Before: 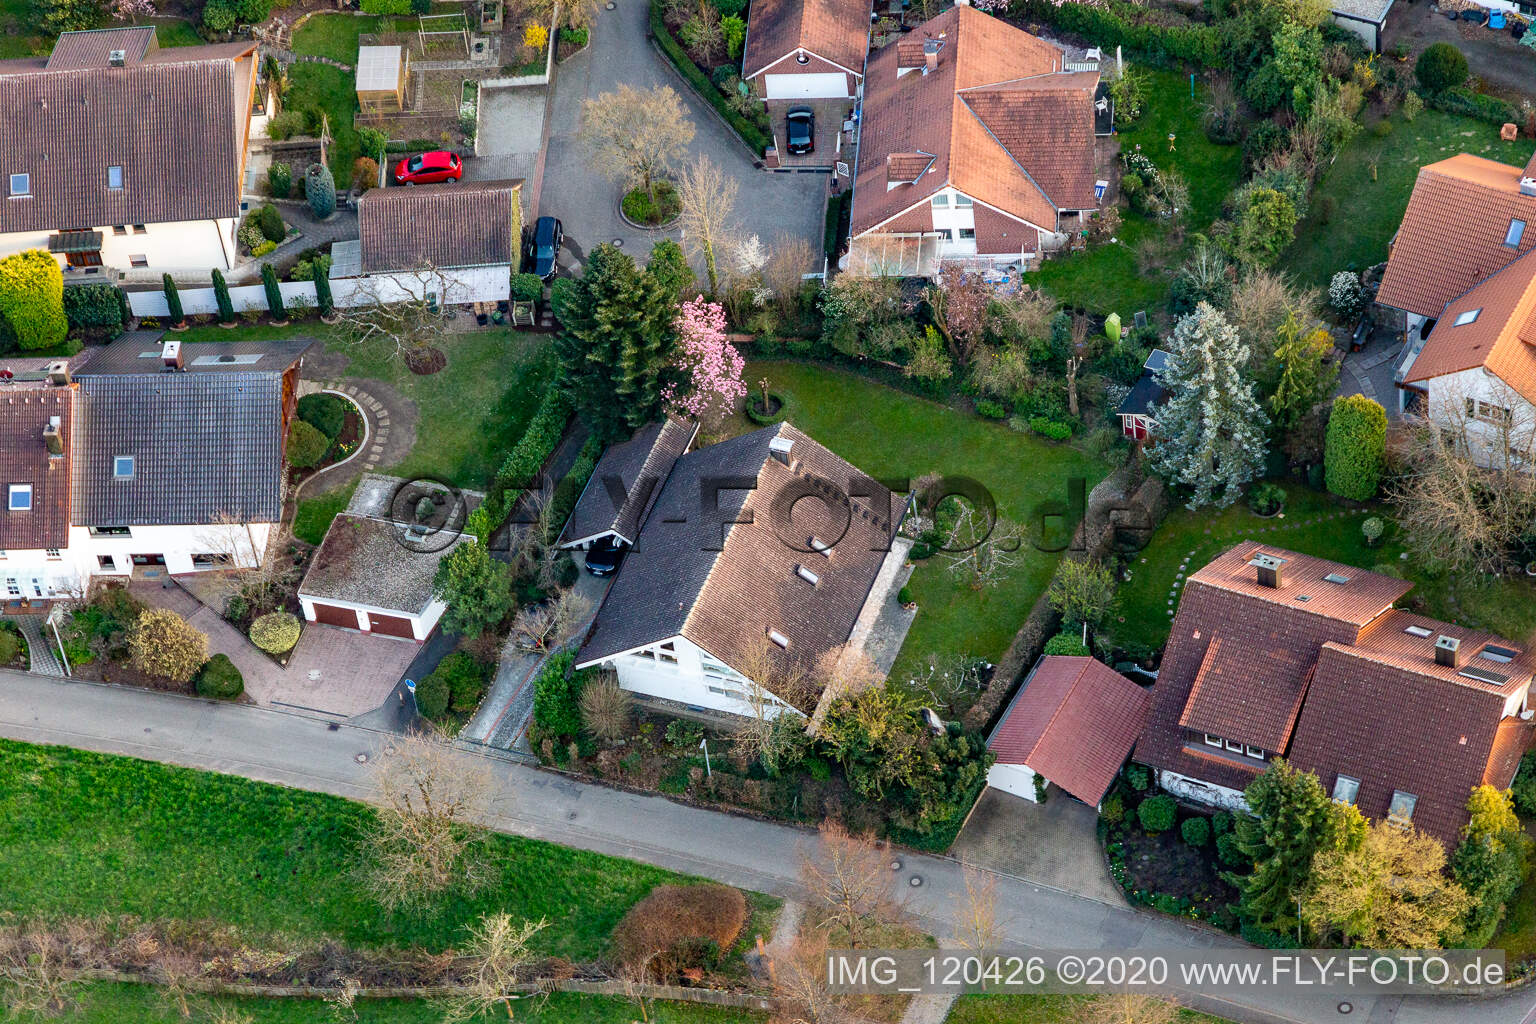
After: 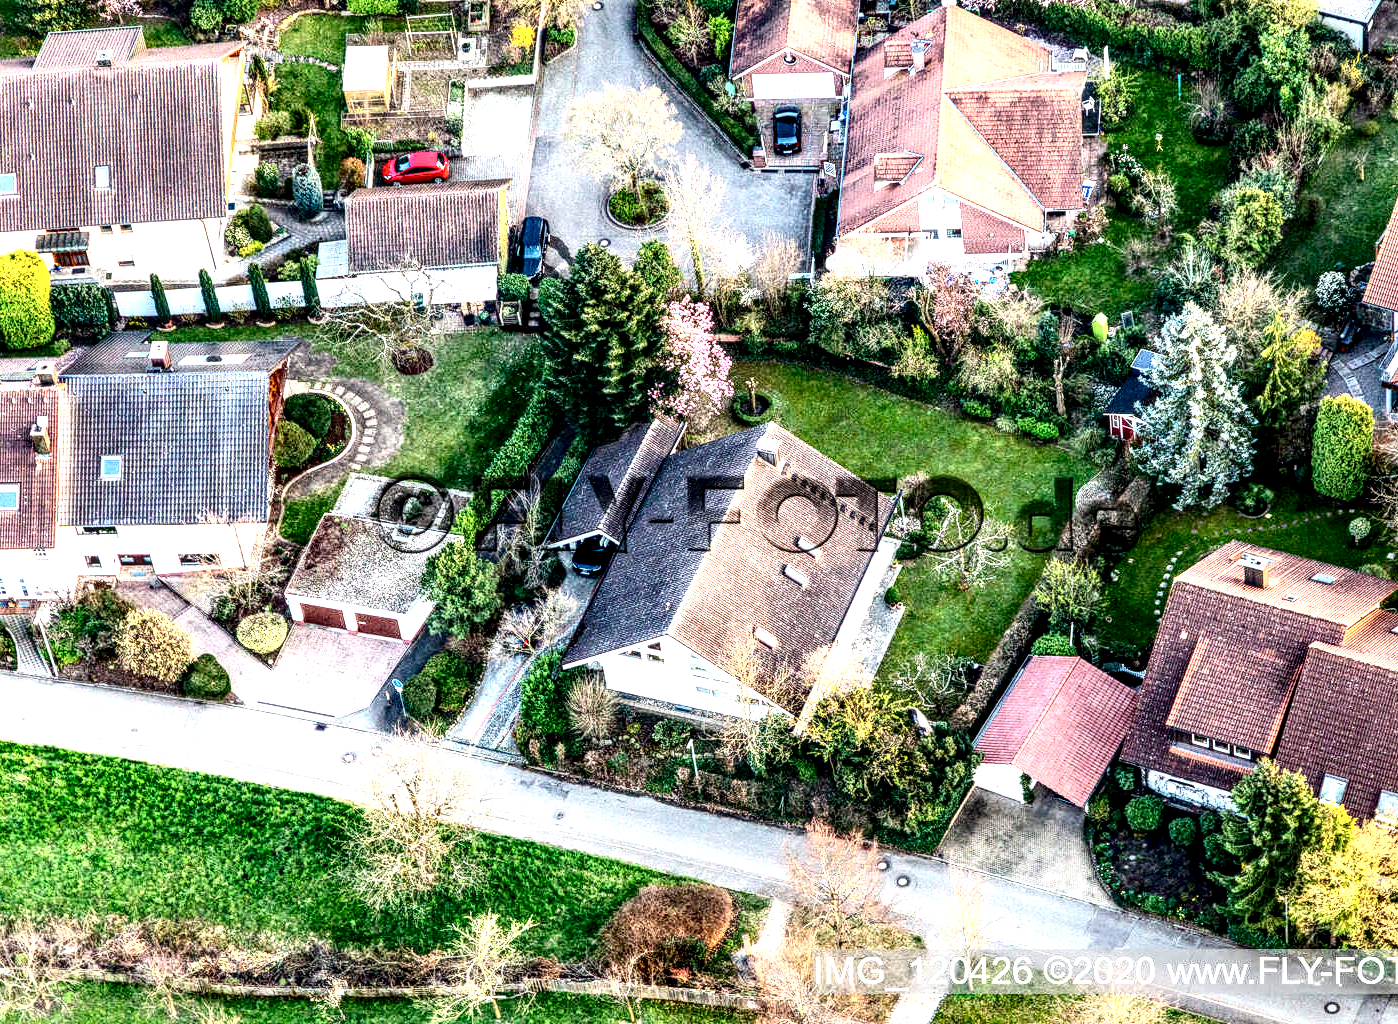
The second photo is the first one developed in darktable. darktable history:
local contrast: highlights 21%, detail 195%
exposure: black level correction 0, exposure 1.2 EV, compensate exposure bias true, compensate highlight preservation false
contrast brightness saturation: contrast 0.273
crop and rotate: left 0.869%, right 8.052%
